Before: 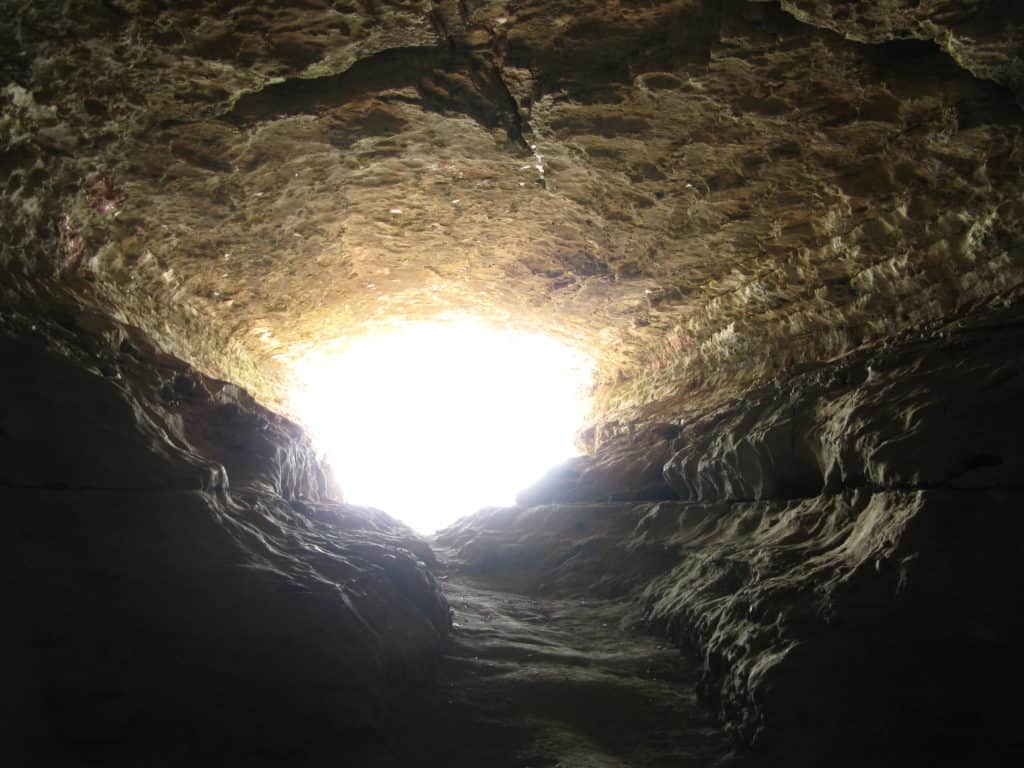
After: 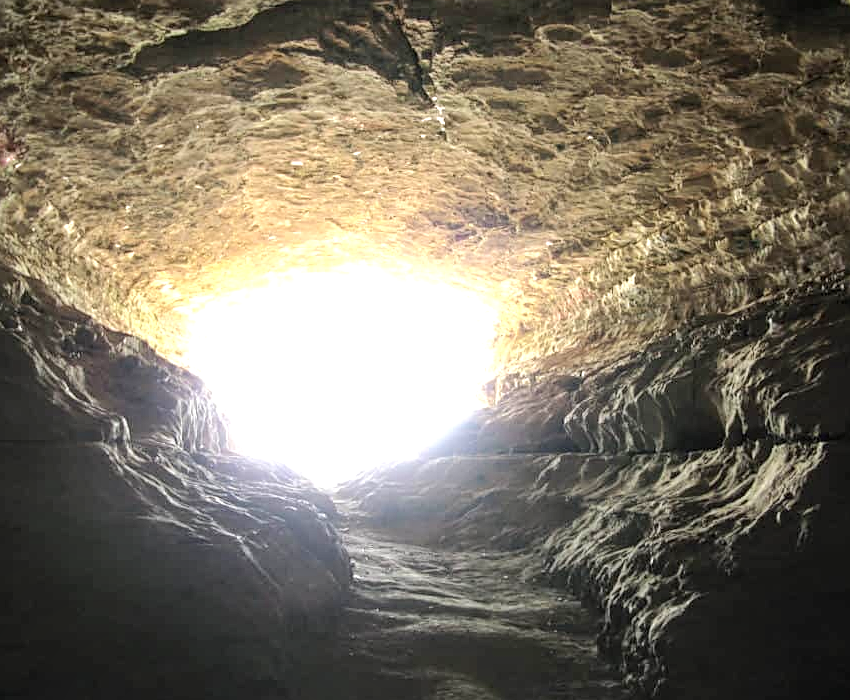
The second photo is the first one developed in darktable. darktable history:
local contrast: on, module defaults
sharpen: on, module defaults
exposure: exposure 0.57 EV, compensate exposure bias true, compensate highlight preservation false
crop: left 9.759%, top 6.276%, right 7.166%, bottom 2.5%
tone curve: curves: ch0 [(0, 0) (0.003, 0.004) (0.011, 0.015) (0.025, 0.033) (0.044, 0.058) (0.069, 0.091) (0.1, 0.131) (0.136, 0.179) (0.177, 0.233) (0.224, 0.295) (0.277, 0.364) (0.335, 0.434) (0.399, 0.51) (0.468, 0.583) (0.543, 0.654) (0.623, 0.724) (0.709, 0.789) (0.801, 0.852) (0.898, 0.924) (1, 1)], color space Lab, independent channels, preserve colors none
